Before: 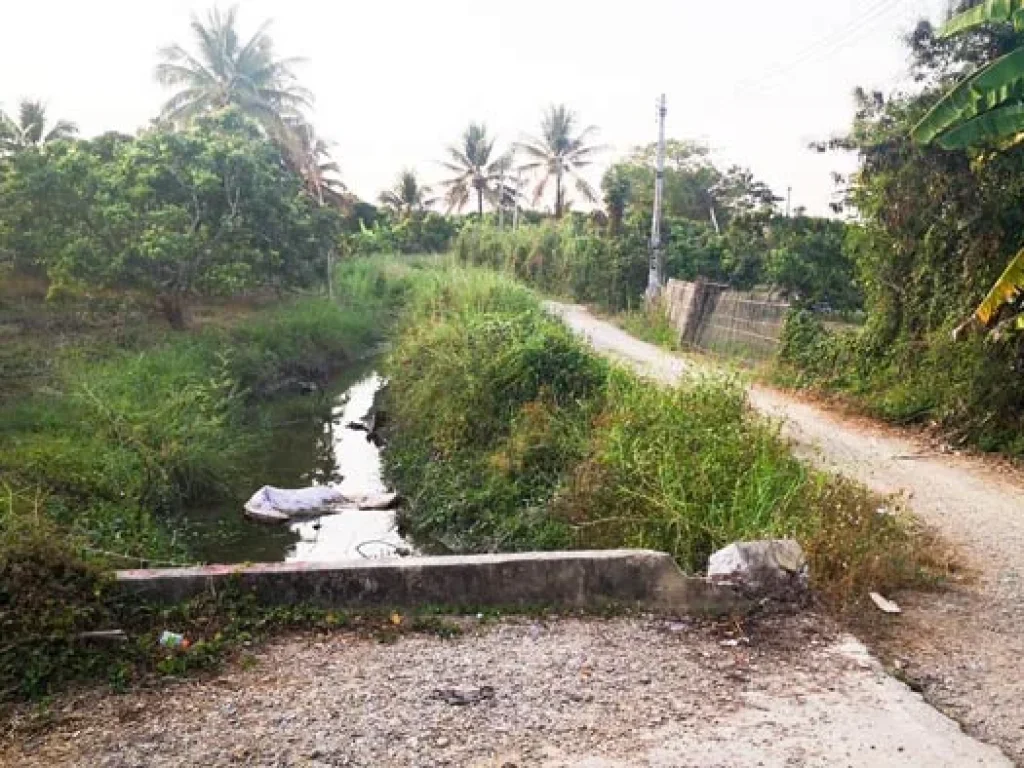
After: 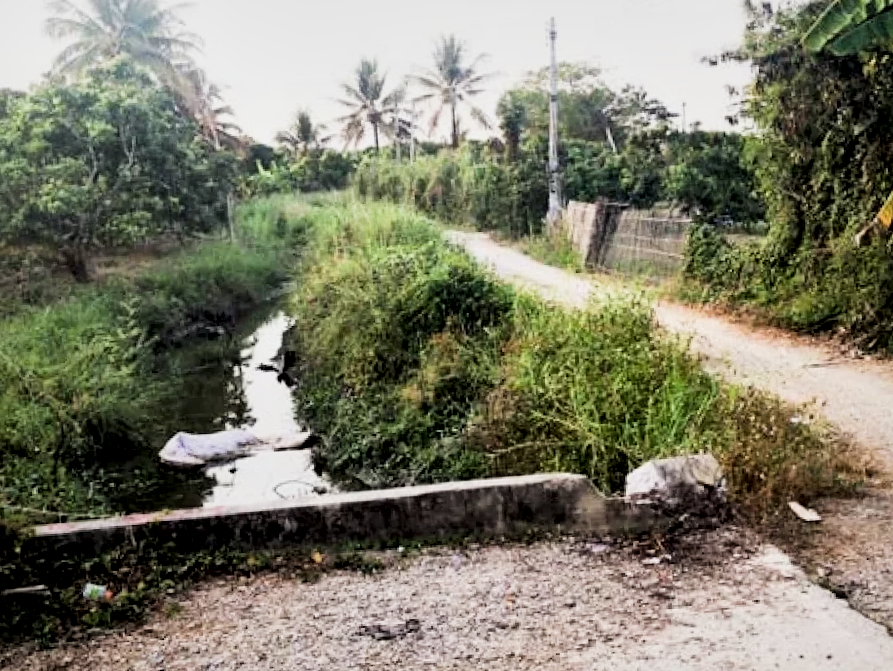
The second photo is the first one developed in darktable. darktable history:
crop and rotate: angle 3.49°, left 5.861%, top 5.683%
local contrast: mode bilateral grid, contrast 25, coarseness 61, detail 151%, midtone range 0.2
filmic rgb: black relative exposure -5.12 EV, white relative exposure 4 EV, hardness 2.89, contrast 1.298, highlights saturation mix -28.62%
